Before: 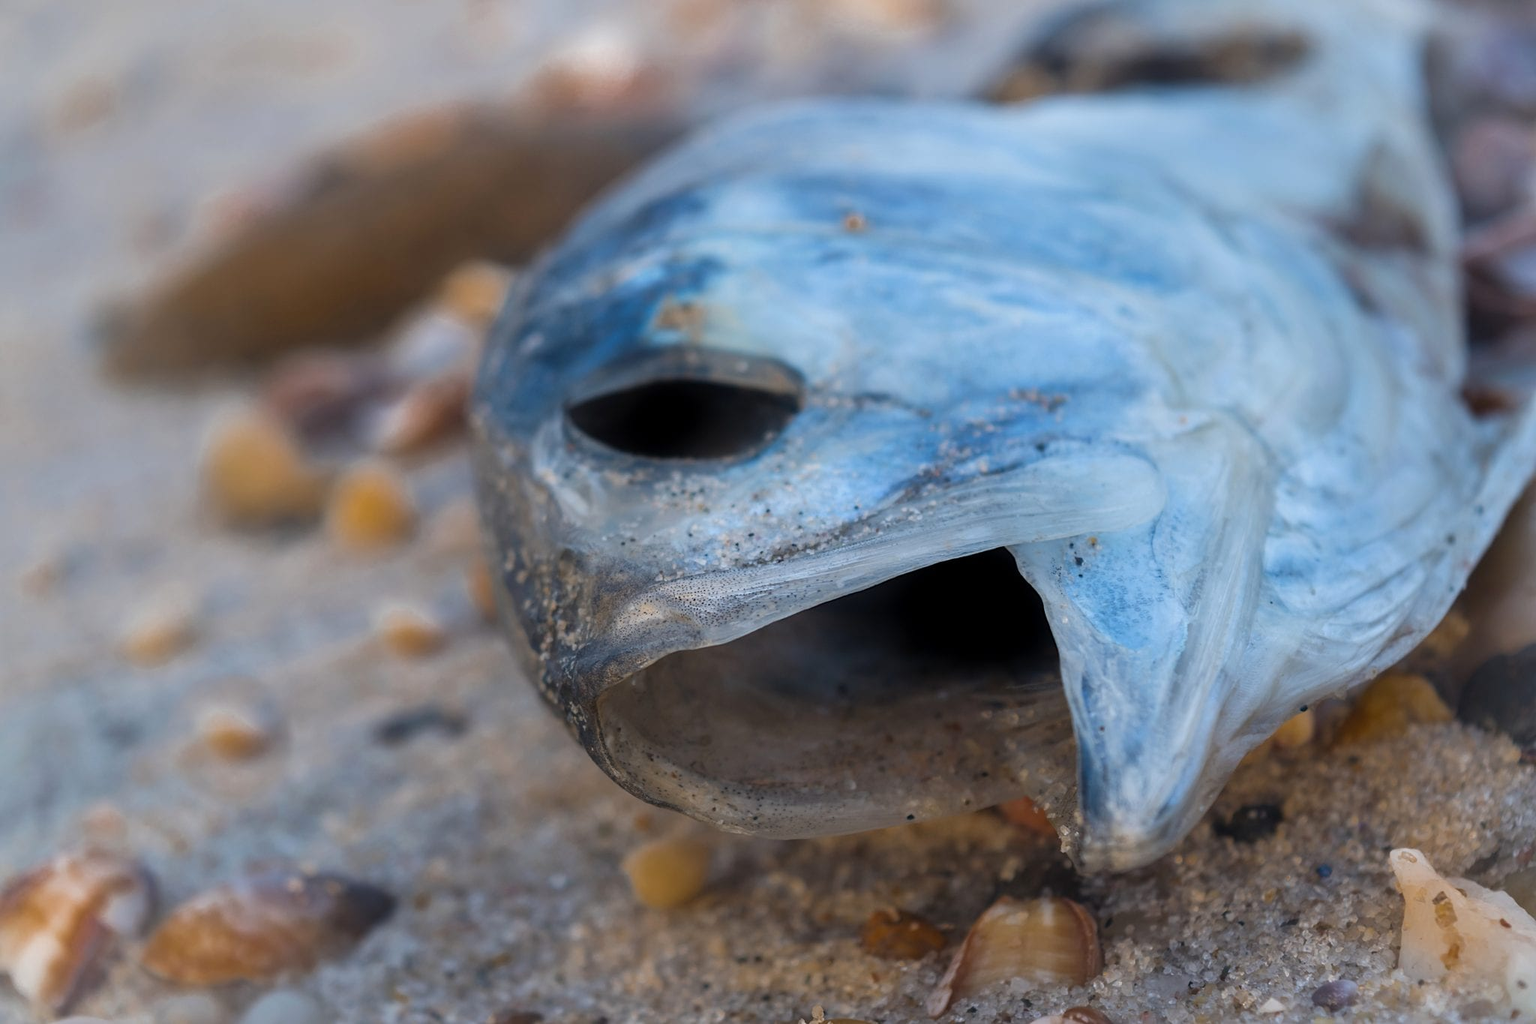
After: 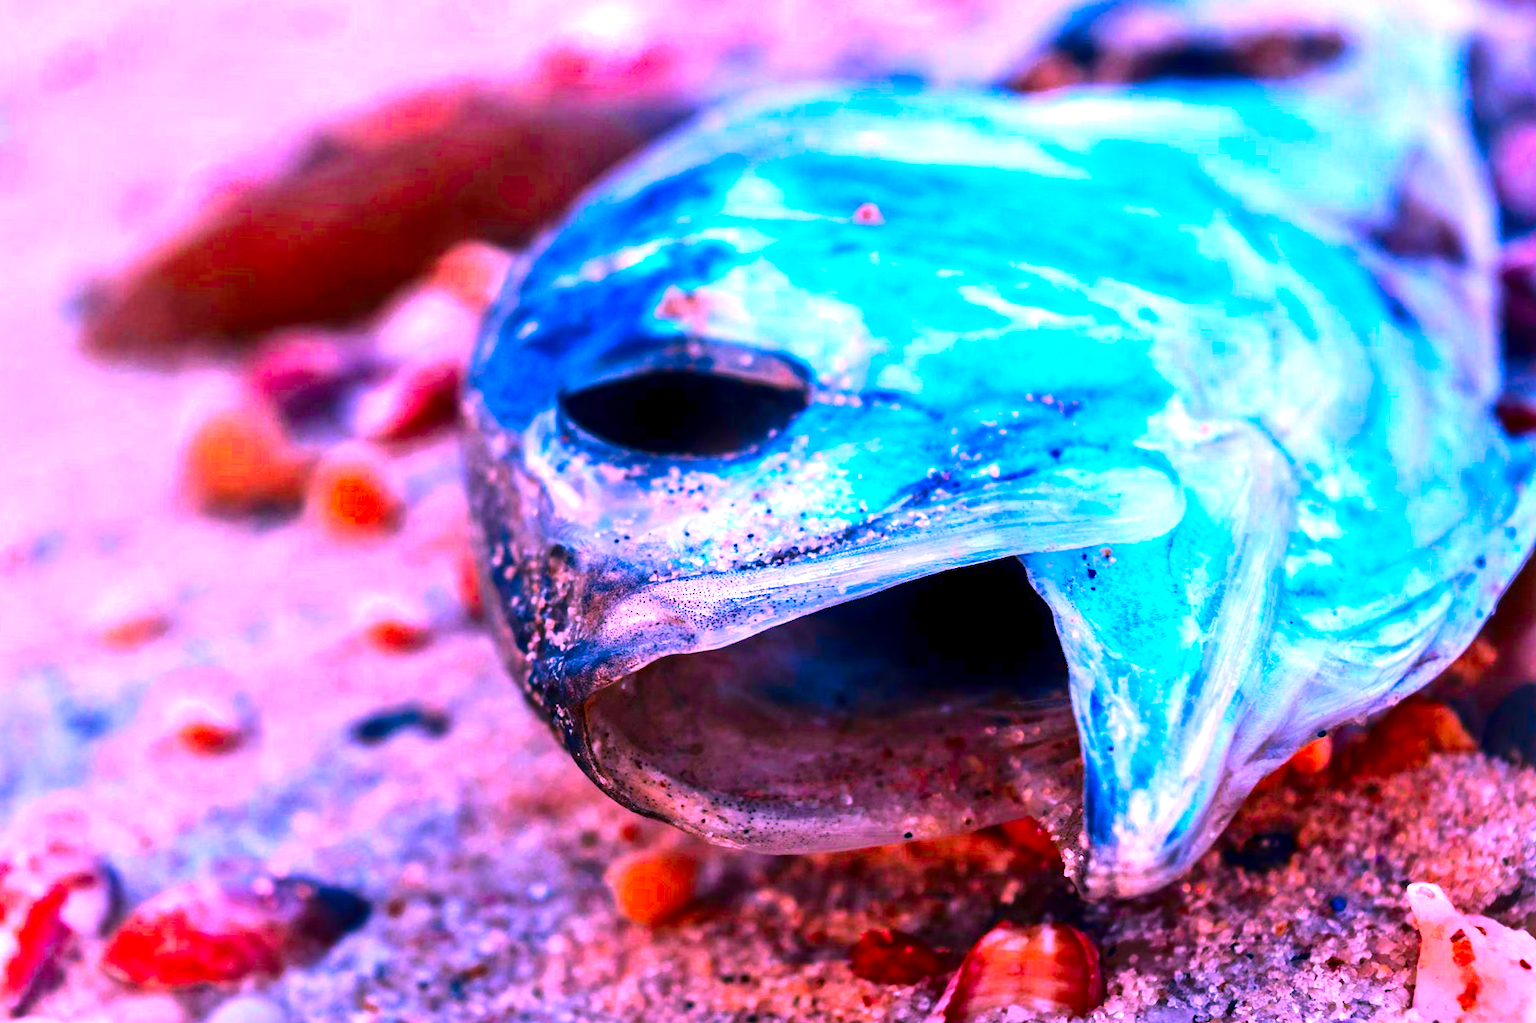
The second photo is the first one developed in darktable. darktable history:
contrast brightness saturation: contrast 0.19, brightness -0.24, saturation 0.11
color correction: highlights a* 19.5, highlights b* -11.53, saturation 1.69
exposure: black level correction 0, exposure 1.2 EV, compensate exposure bias true, compensate highlight preservation false
crop and rotate: angle -1.69°
contrast equalizer: y [[0.511, 0.558, 0.631, 0.632, 0.559, 0.512], [0.5 ×6], [0.507, 0.559, 0.627, 0.644, 0.647, 0.647], [0 ×6], [0 ×6]]
color contrast: green-magenta contrast 1.69, blue-yellow contrast 1.49
color calibration: illuminant as shot in camera, x 0.358, y 0.373, temperature 4628.91 K
white balance: emerald 1
